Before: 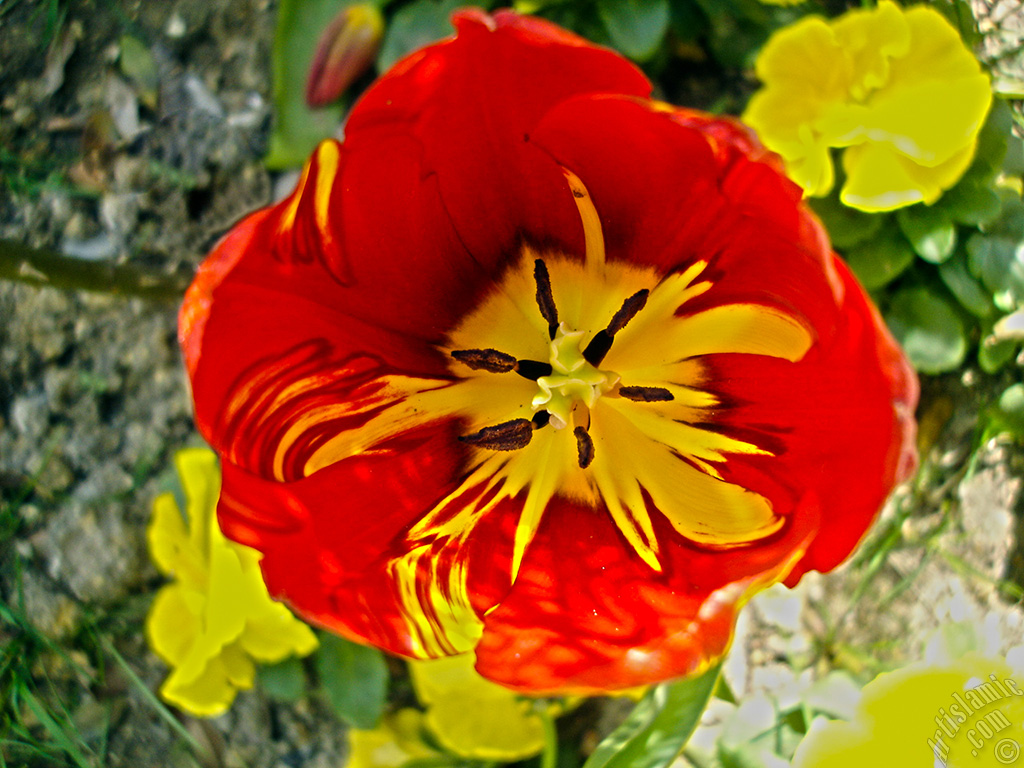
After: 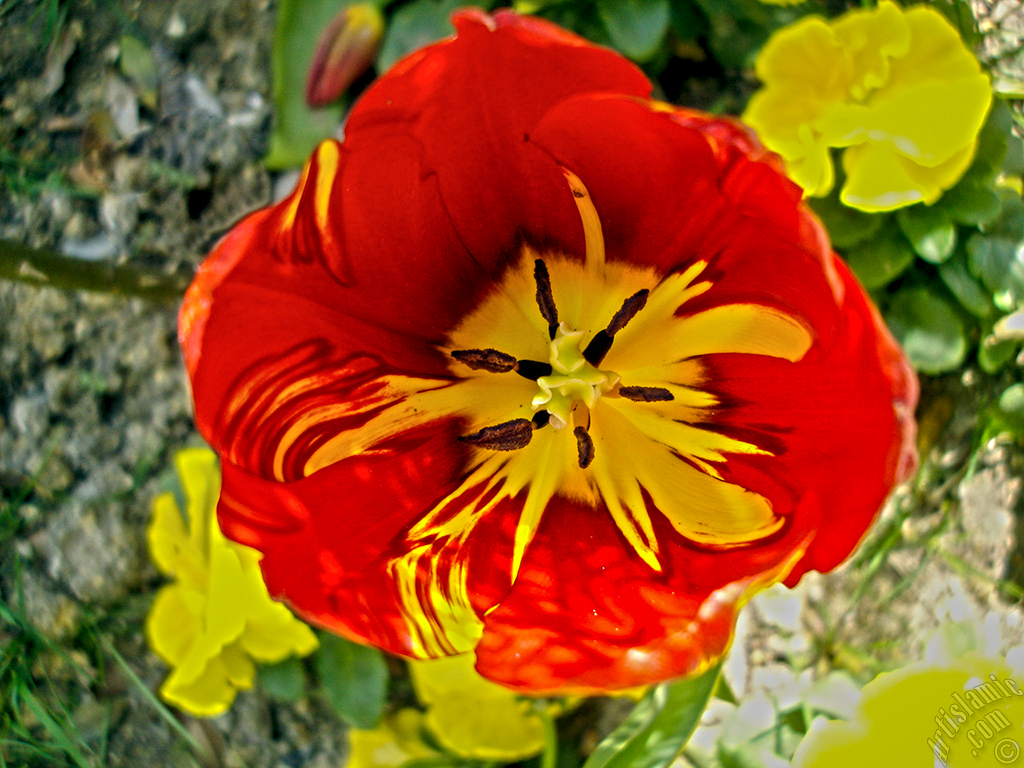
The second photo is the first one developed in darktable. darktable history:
shadows and highlights: on, module defaults
local contrast: shadows 94%
